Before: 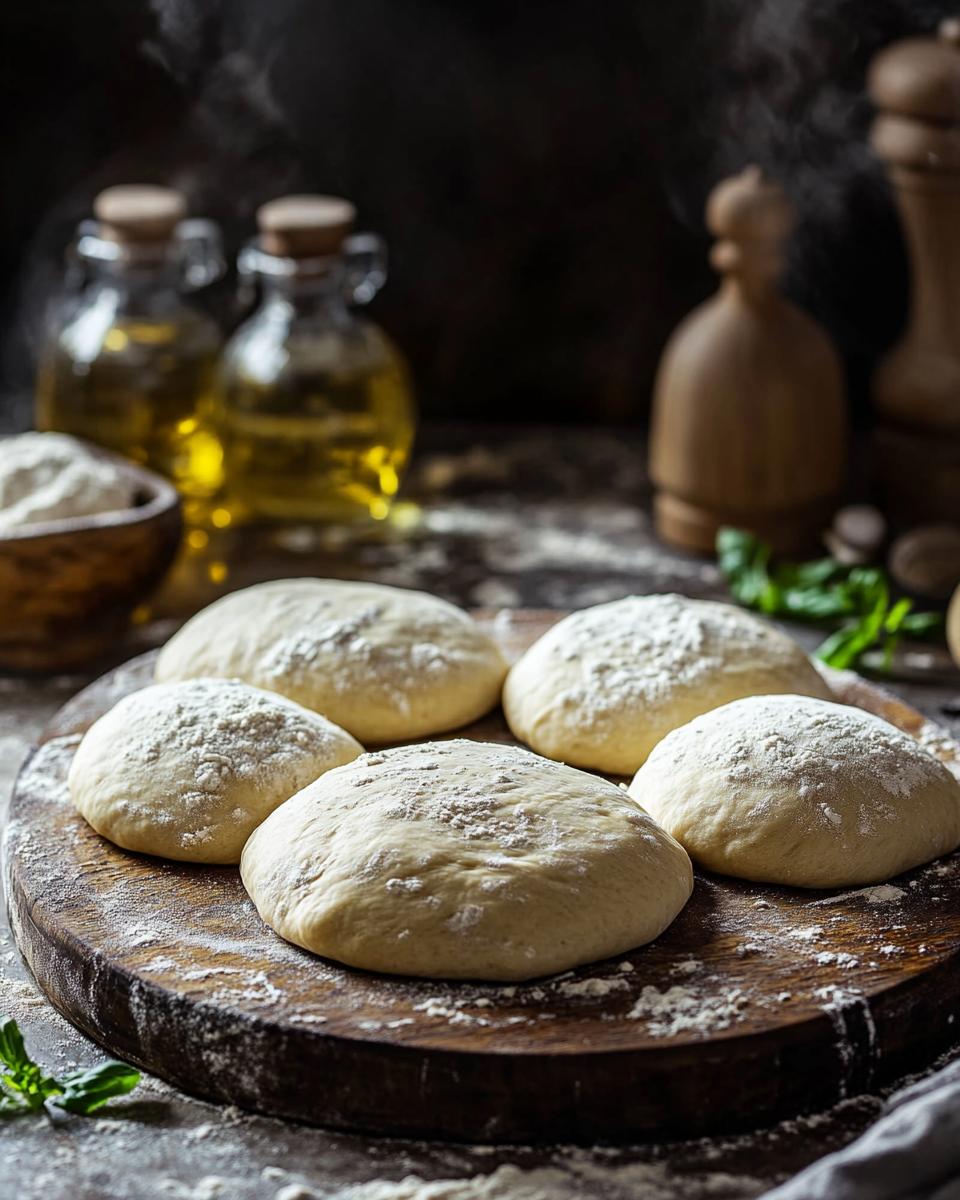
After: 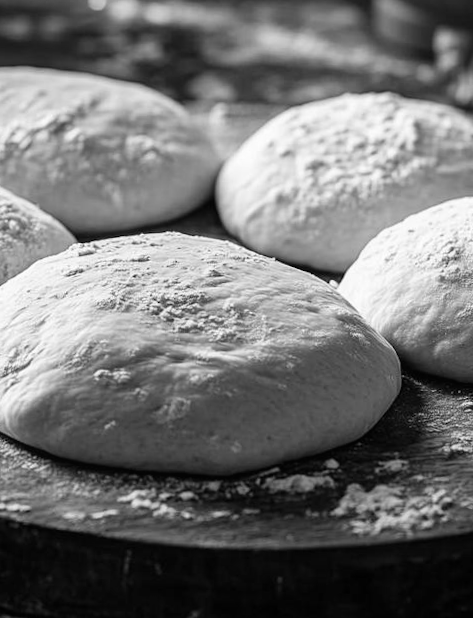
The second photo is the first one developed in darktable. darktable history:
crop: left 29.672%, top 41.786%, right 20.851%, bottom 3.487%
rotate and perspective: rotation 1.57°, crop left 0.018, crop right 0.982, crop top 0.039, crop bottom 0.961
monochrome: a -4.13, b 5.16, size 1
contrast equalizer: y [[0.5, 0.5, 0.472, 0.5, 0.5, 0.5], [0.5 ×6], [0.5 ×6], [0 ×6], [0 ×6]]
